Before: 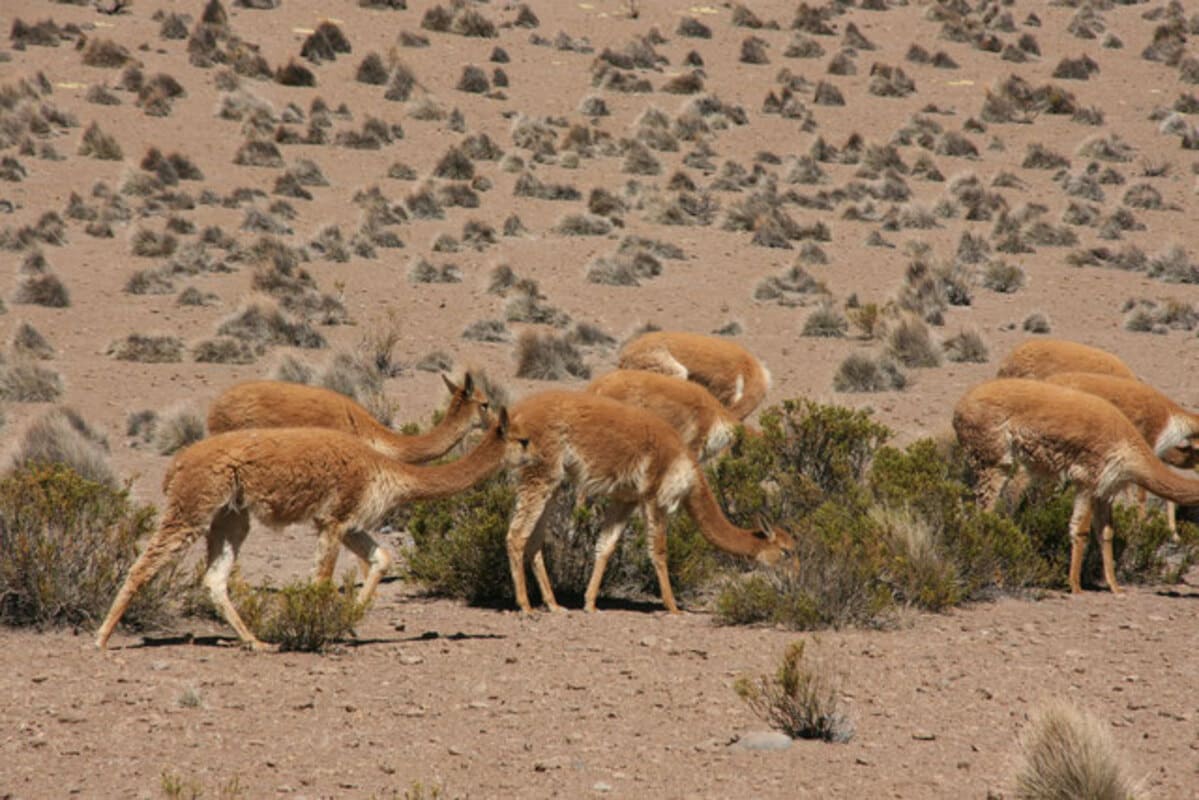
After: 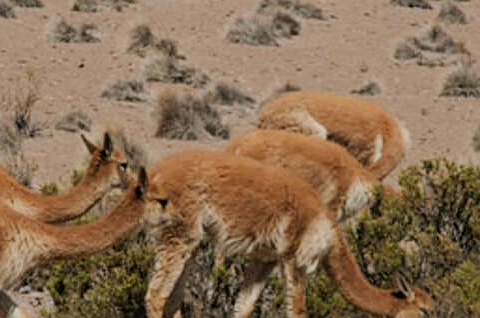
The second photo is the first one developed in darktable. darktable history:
crop: left 30.167%, top 30.066%, right 29.751%, bottom 30.155%
filmic rgb: black relative exposure -7.36 EV, white relative exposure 5.09 EV, threshold 3.03 EV, hardness 3.22, enable highlight reconstruction true
local contrast: detail 109%
sharpen: on, module defaults
